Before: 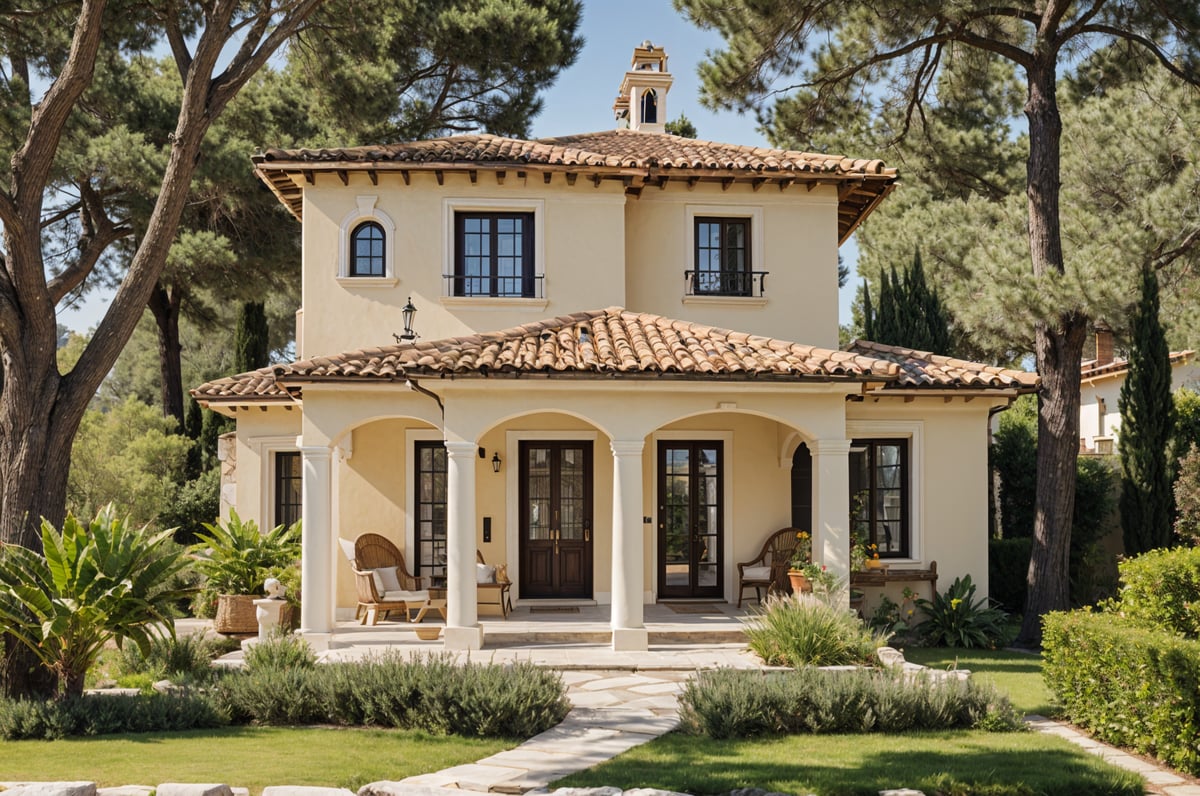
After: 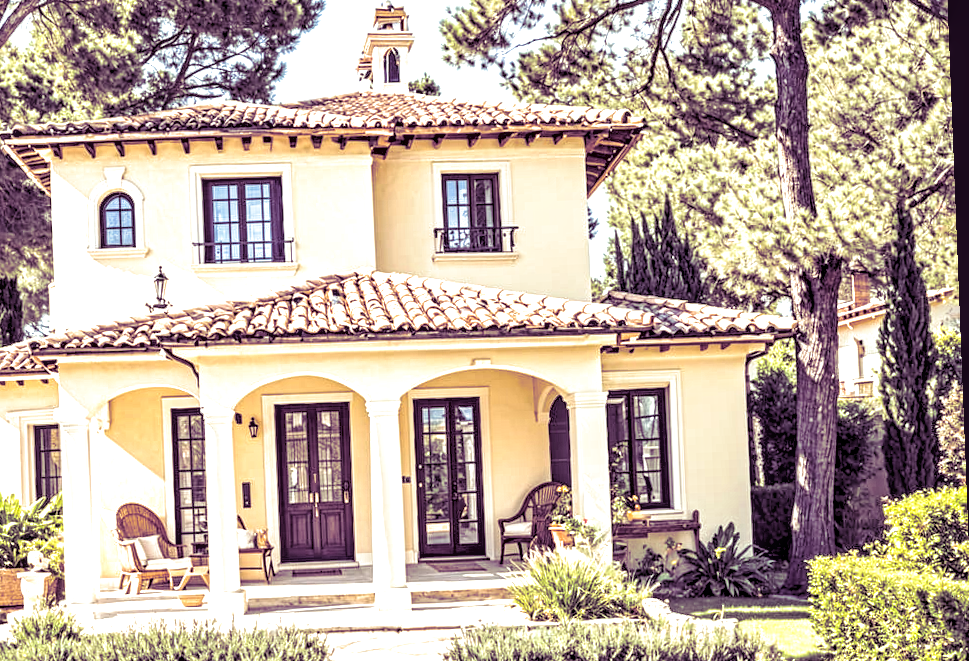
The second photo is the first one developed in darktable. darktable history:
contrast brightness saturation: brightness 0.15
local contrast: on, module defaults
exposure: black level correction 0.001, exposure 1.398 EV, compensate exposure bias true, compensate highlight preservation false
contrast equalizer: octaves 7, y [[0.5, 0.542, 0.583, 0.625, 0.667, 0.708], [0.5 ×6], [0.5 ×6], [0 ×6], [0 ×6]]
crop and rotate: left 20.74%, top 7.912%, right 0.375%, bottom 13.378%
rotate and perspective: rotation -2.22°, lens shift (horizontal) -0.022, automatic cropping off
split-toning: shadows › hue 277.2°, shadows › saturation 0.74
